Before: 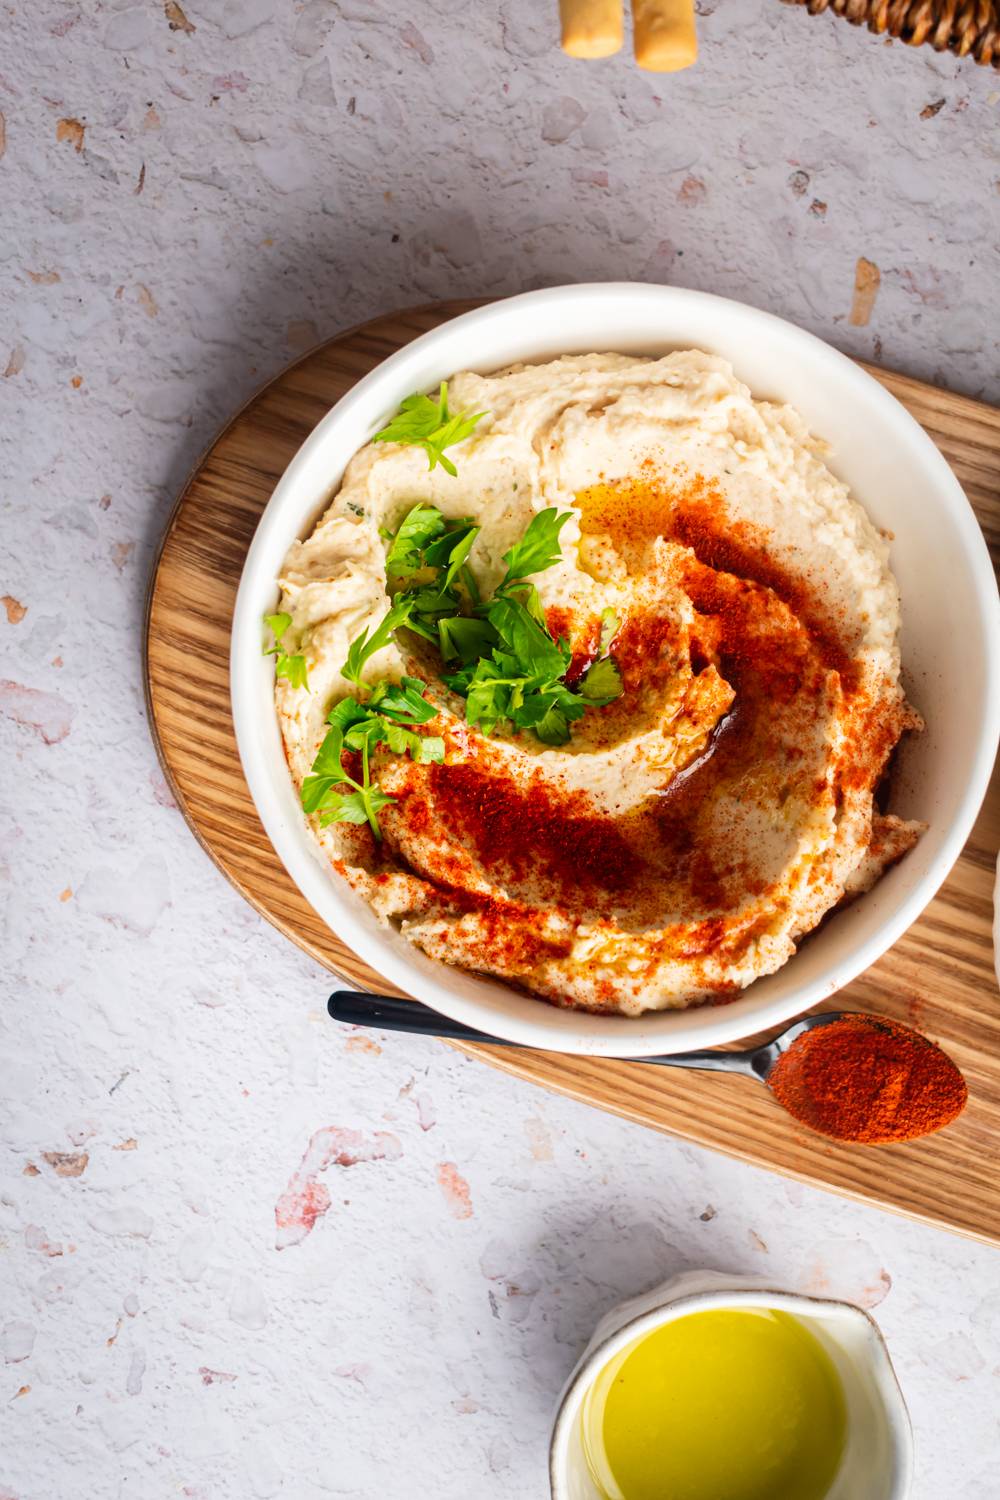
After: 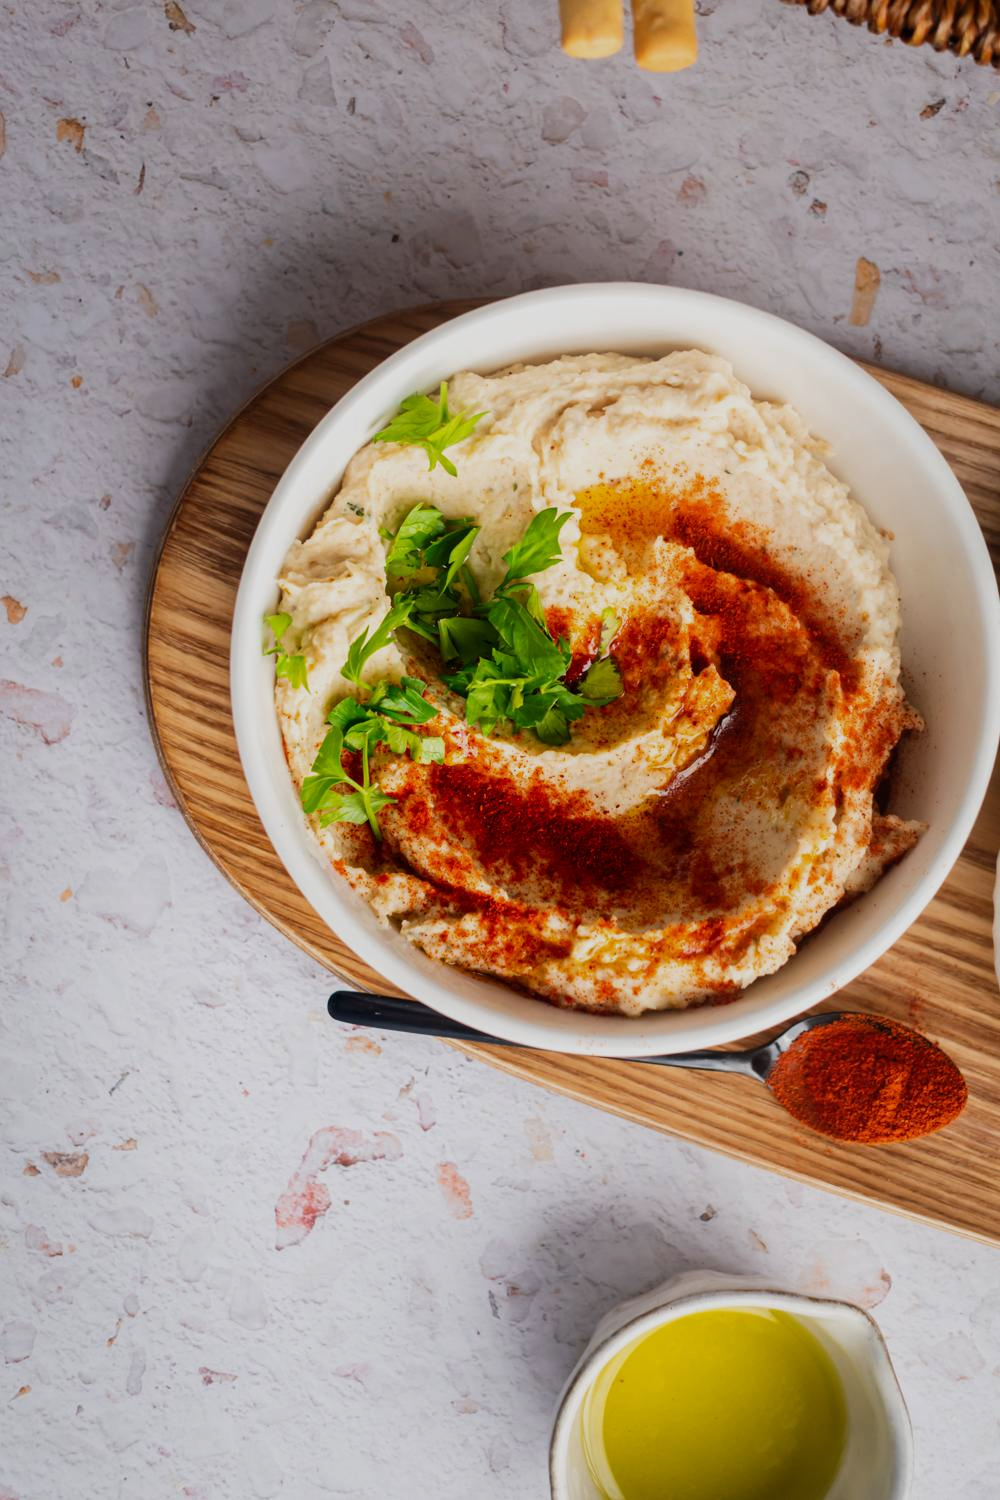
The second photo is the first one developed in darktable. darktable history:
exposure: exposure -0.453 EV, compensate highlight preservation false
